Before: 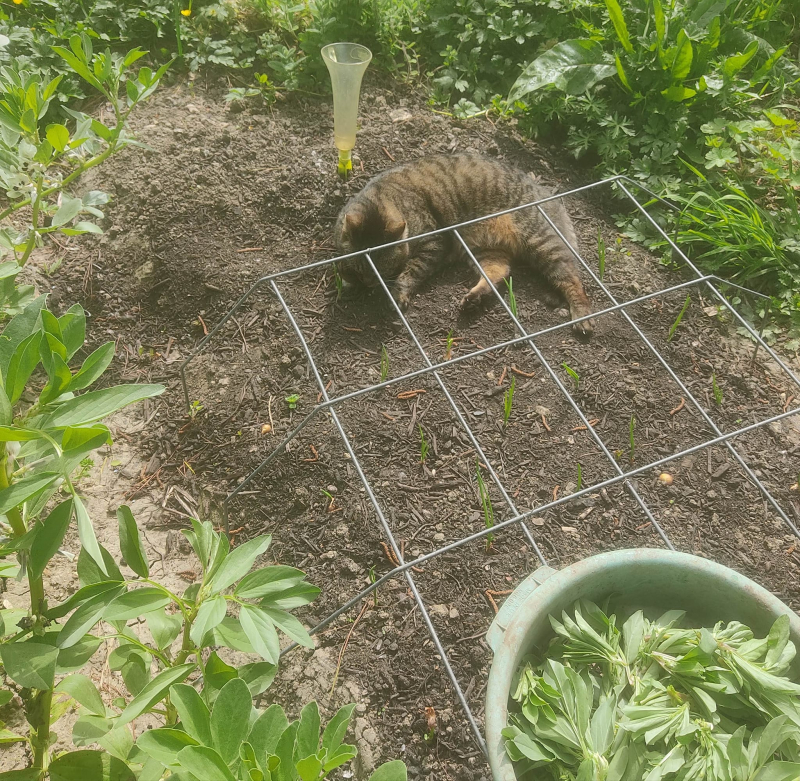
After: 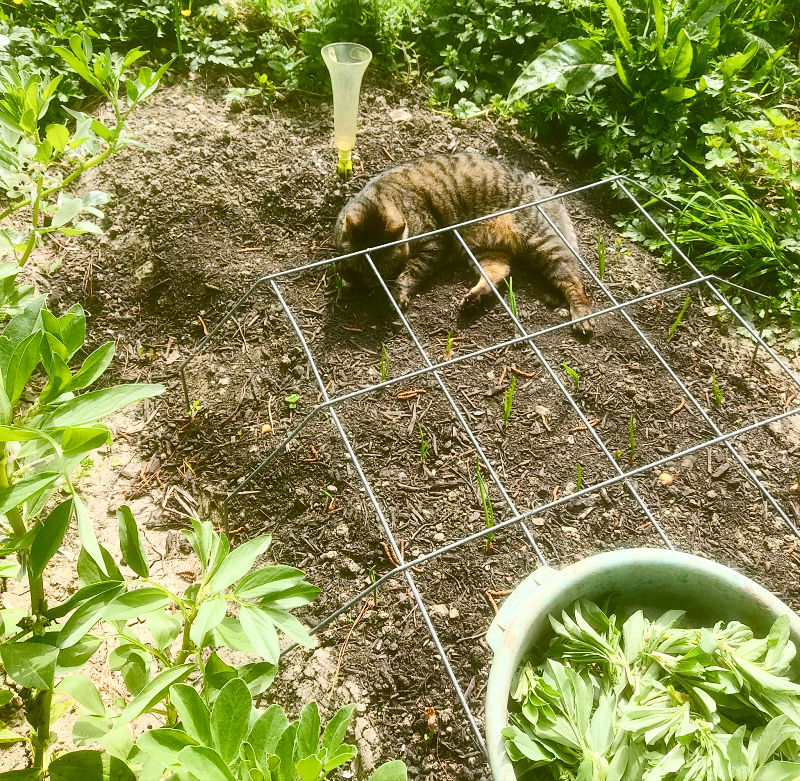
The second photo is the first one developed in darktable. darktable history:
exposure: exposure 0.236 EV, compensate highlight preservation false
contrast brightness saturation: contrast 0.28
color balance rgb: shadows lift › luminance -9.41%, highlights gain › luminance 17.6%, global offset › luminance -1.45%, perceptual saturation grading › highlights -17.77%, perceptual saturation grading › mid-tones 33.1%, perceptual saturation grading › shadows 50.52%, global vibrance 24.22%
